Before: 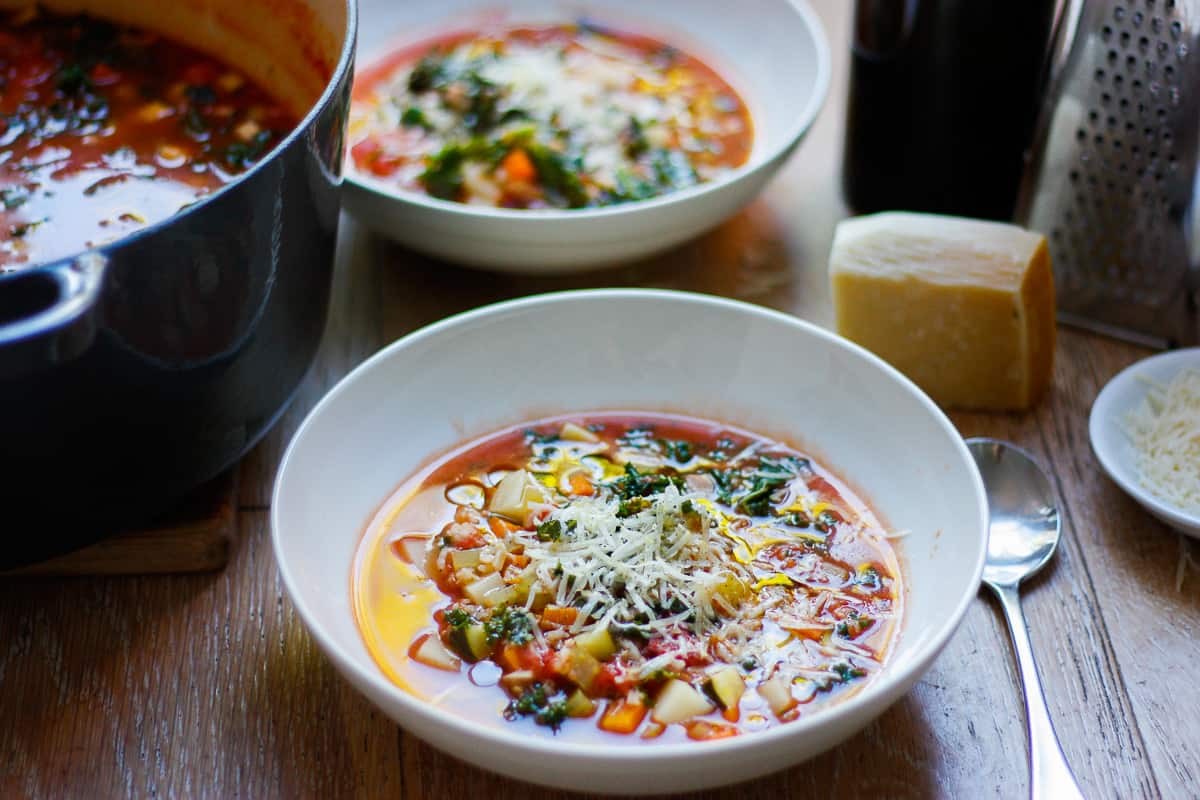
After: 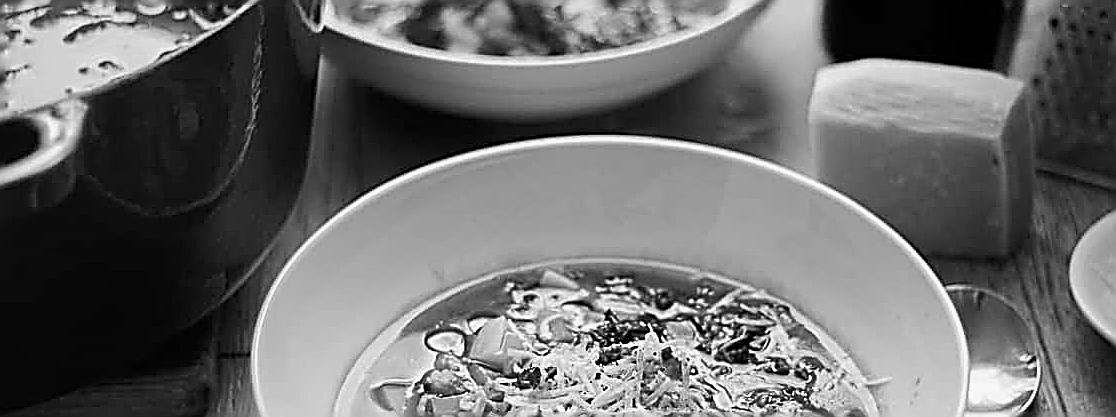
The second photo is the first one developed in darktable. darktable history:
crop: left 1.744%, top 19.225%, right 5.069%, bottom 28.357%
shadows and highlights: low approximation 0.01, soften with gaussian
sharpen: amount 2
monochrome: a 32, b 64, size 2.3
